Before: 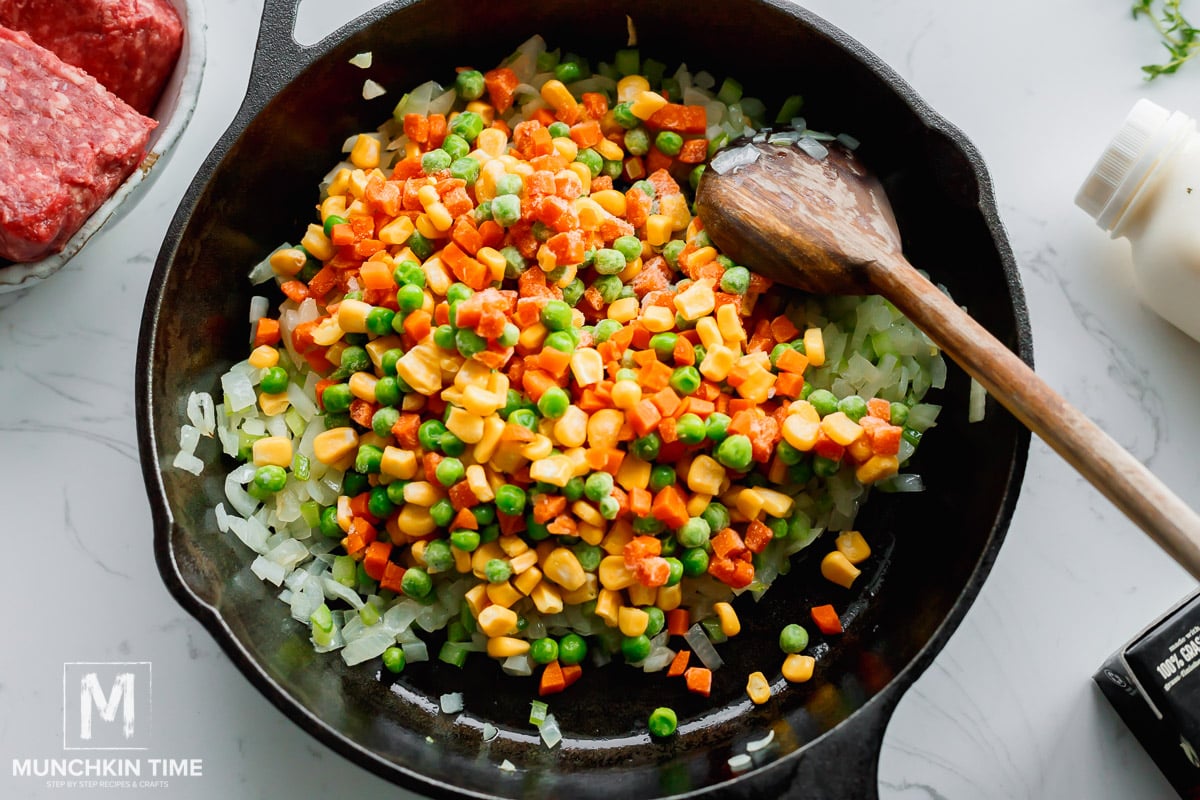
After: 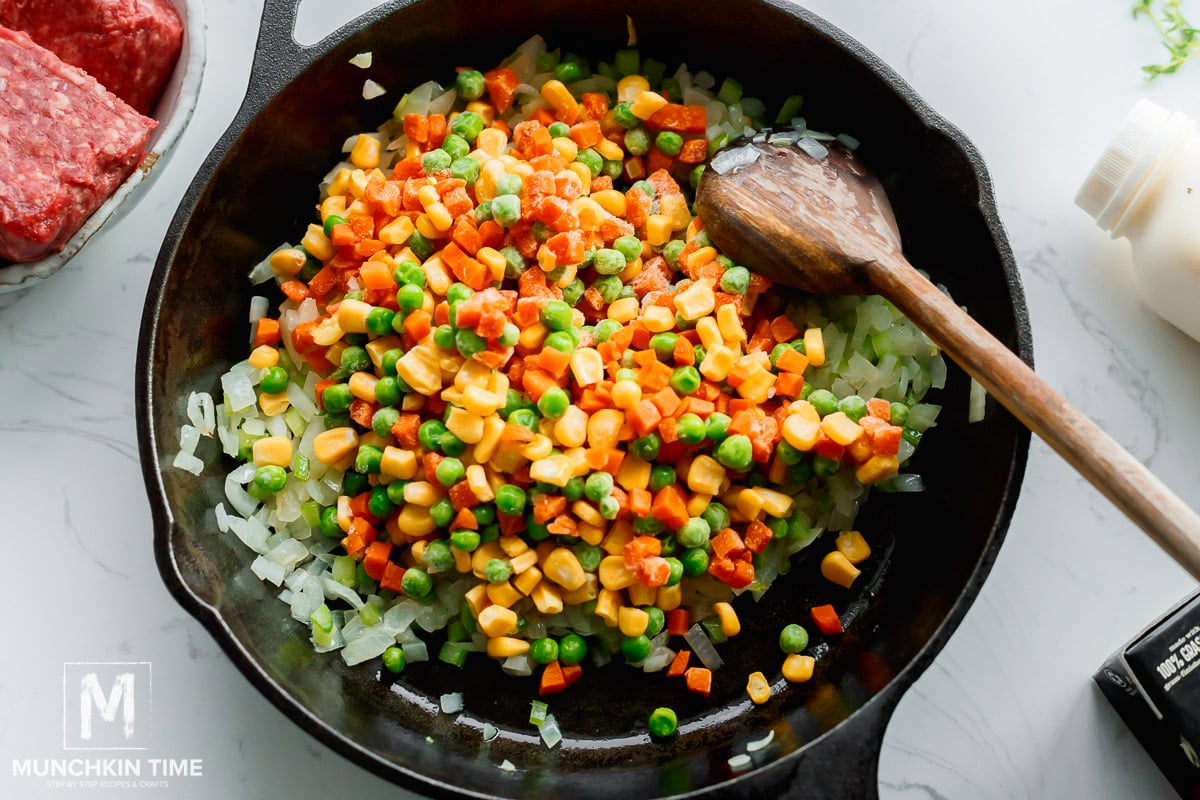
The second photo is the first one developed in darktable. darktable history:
shadows and highlights: shadows -41.37, highlights 63.27, soften with gaussian
